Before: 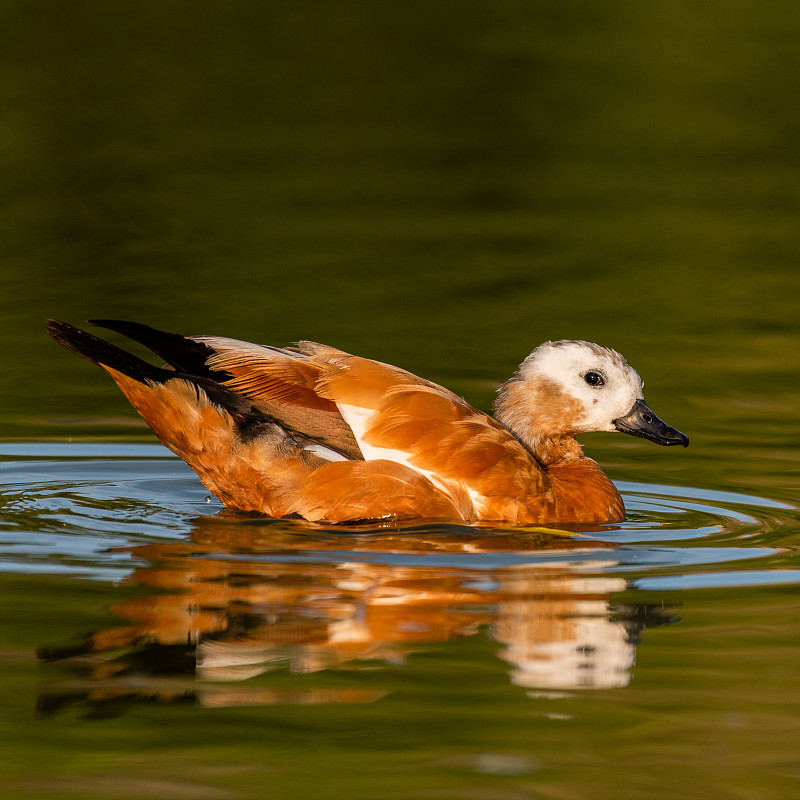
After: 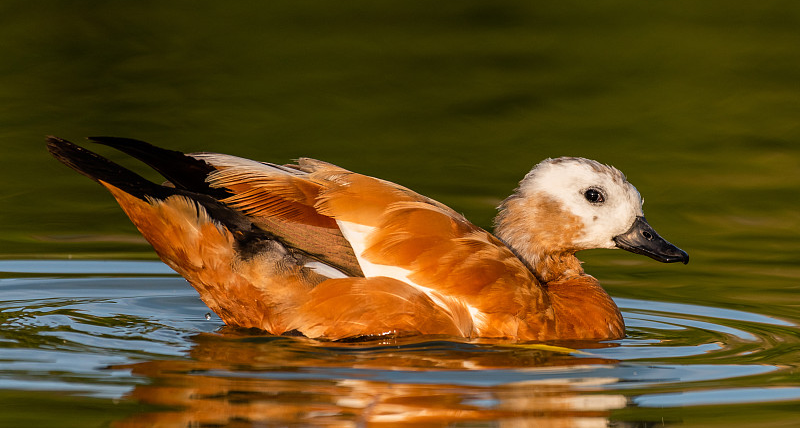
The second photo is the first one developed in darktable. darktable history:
crop and rotate: top 23.094%, bottom 23.282%
